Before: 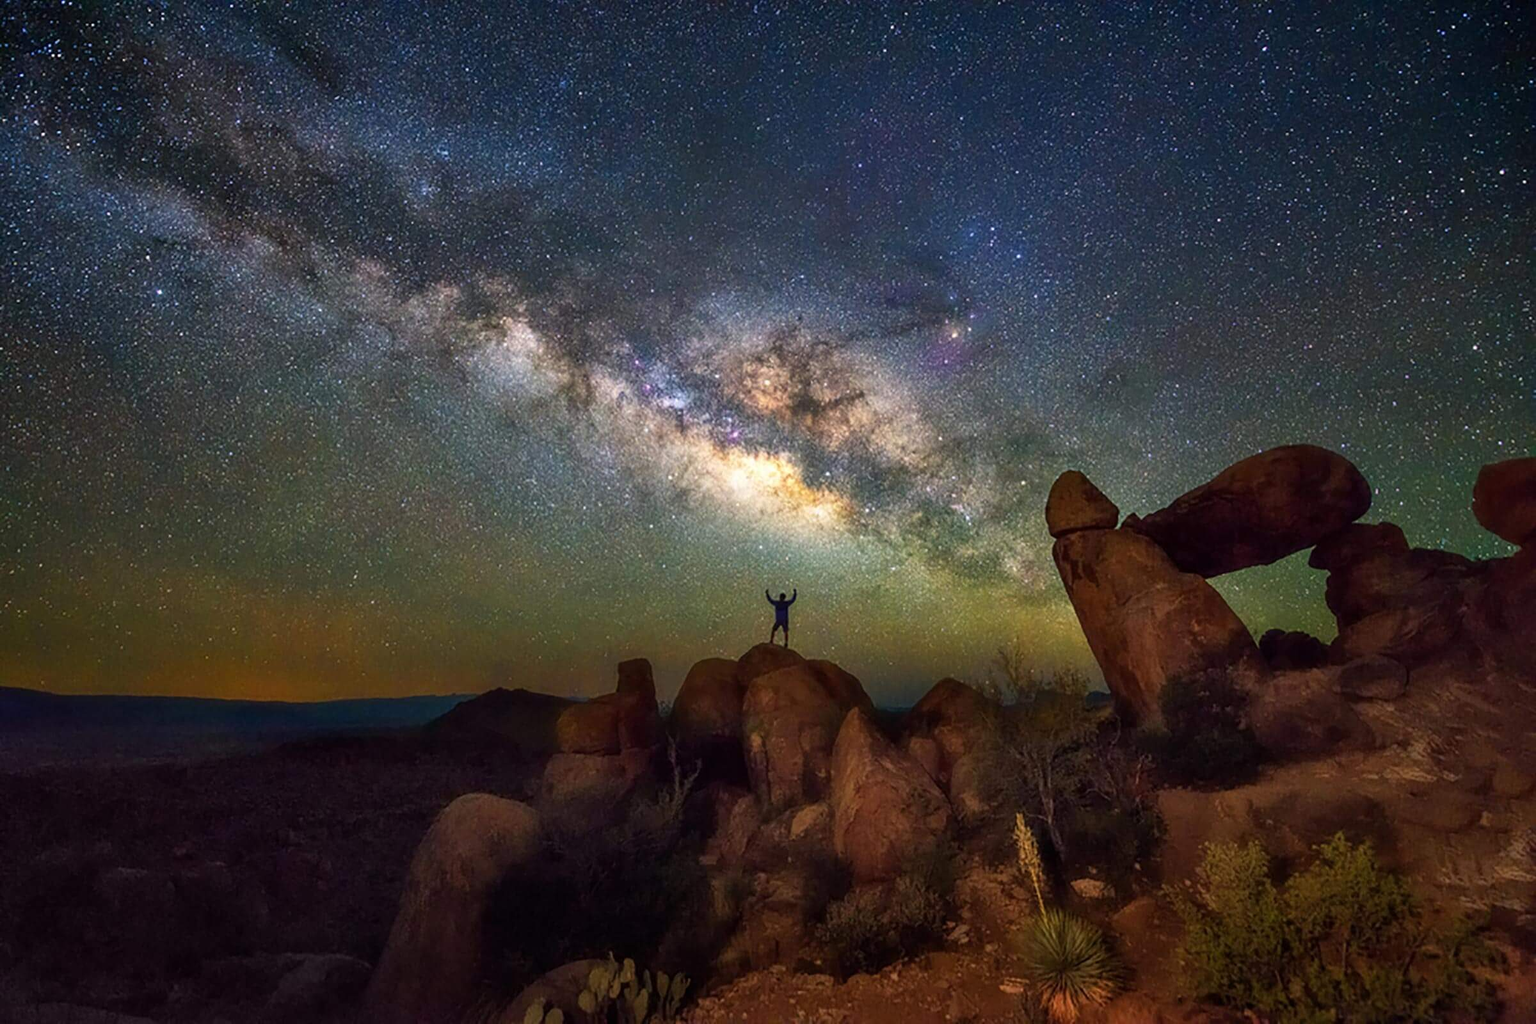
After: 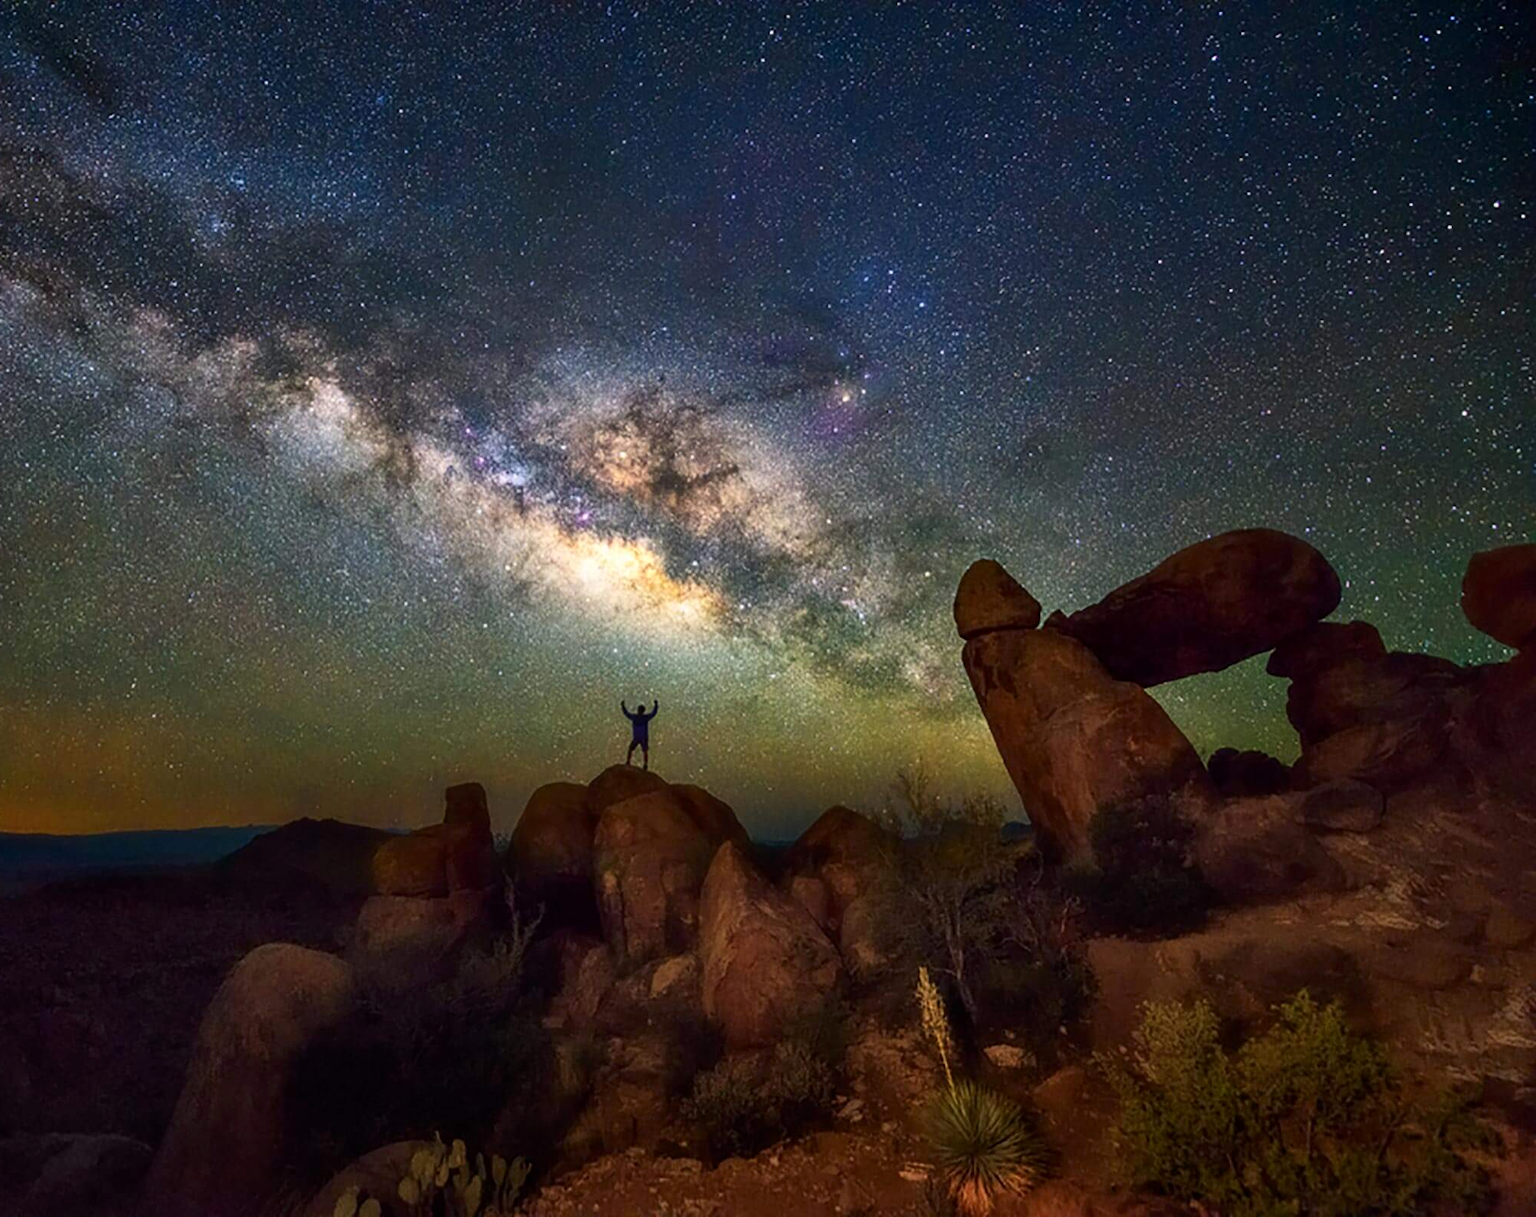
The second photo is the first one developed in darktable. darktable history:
contrast brightness saturation: contrast 0.136
crop: left 15.857%
color zones: curves: ch0 [(0, 0.5) (0.143, 0.5) (0.286, 0.5) (0.429, 0.495) (0.571, 0.437) (0.714, 0.44) (0.857, 0.496) (1, 0.5)], mix 17.94%
